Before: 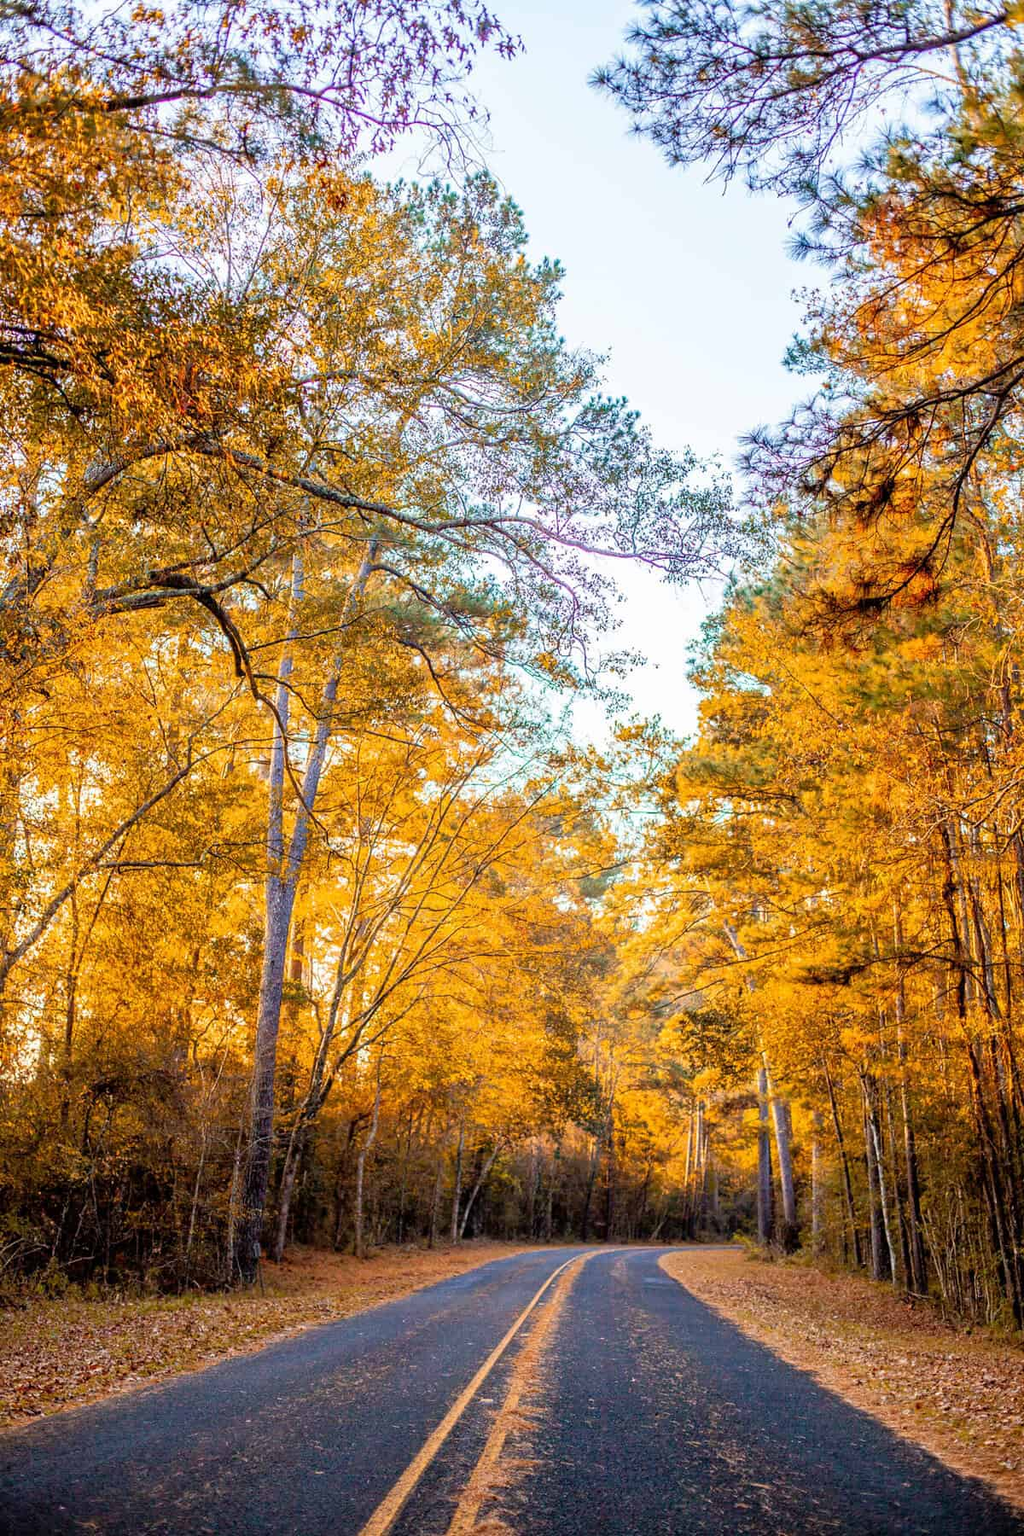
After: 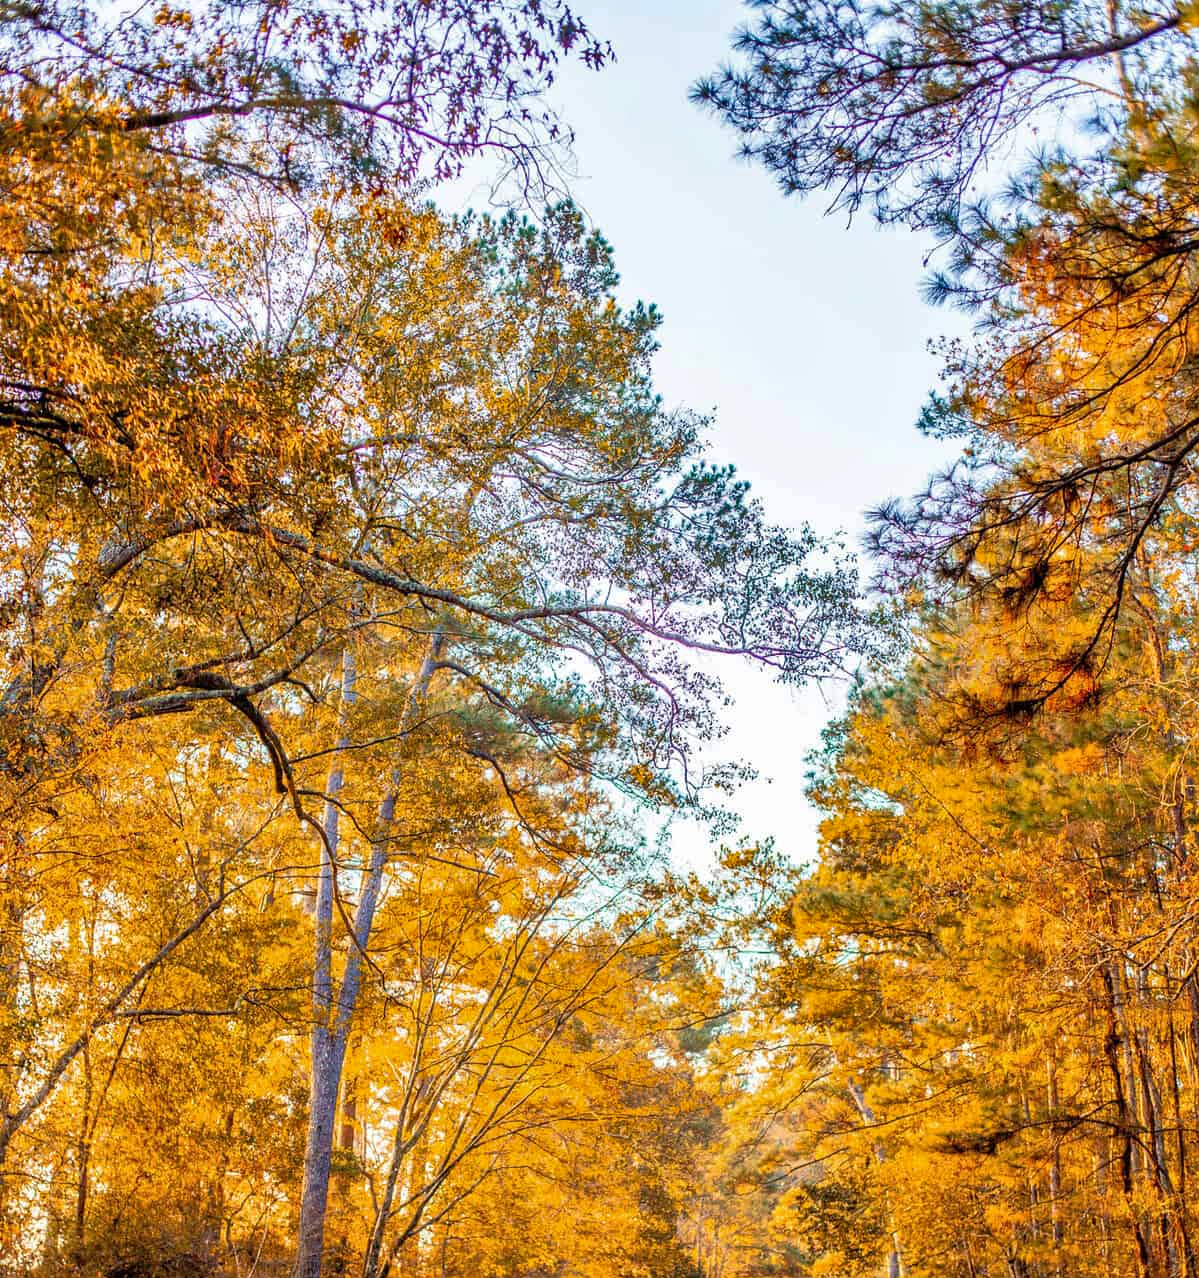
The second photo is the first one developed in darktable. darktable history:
crop: right 0.001%, bottom 28.977%
shadows and highlights: low approximation 0.01, soften with gaussian
